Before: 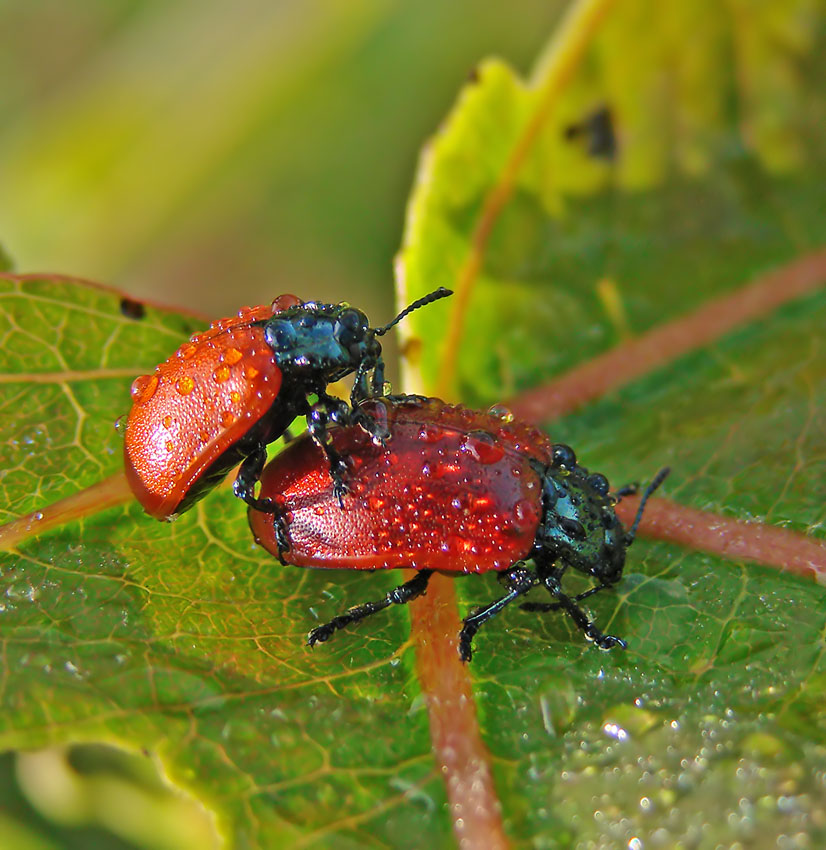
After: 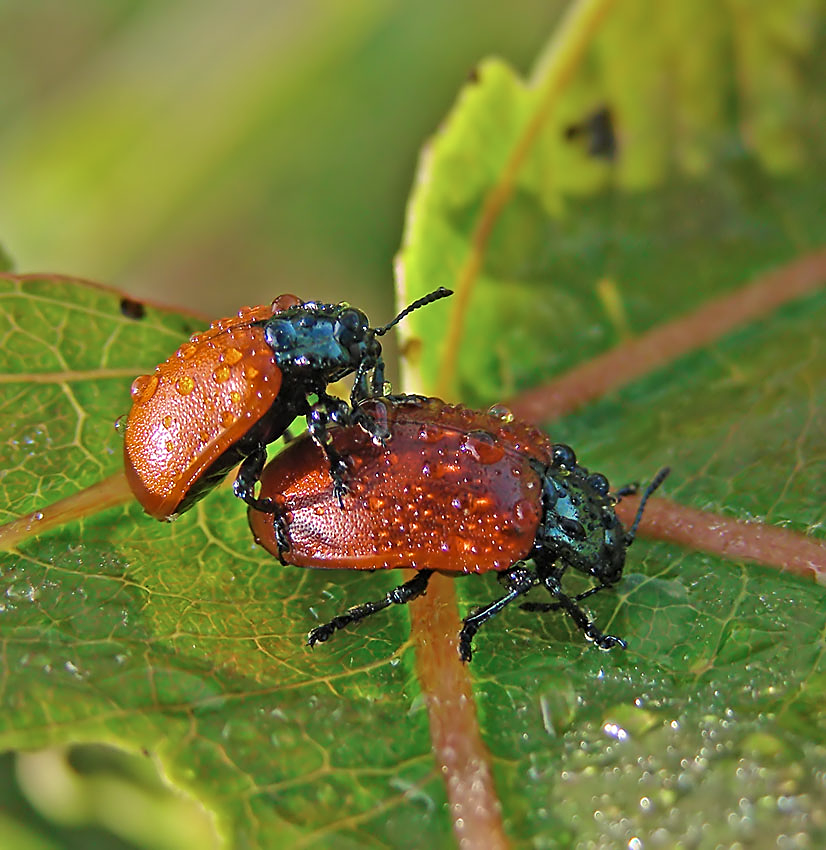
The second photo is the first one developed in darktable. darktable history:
sharpen: on, module defaults
color zones: curves: ch1 [(0.113, 0.438) (0.75, 0.5)]; ch2 [(0.12, 0.526) (0.75, 0.5)]
